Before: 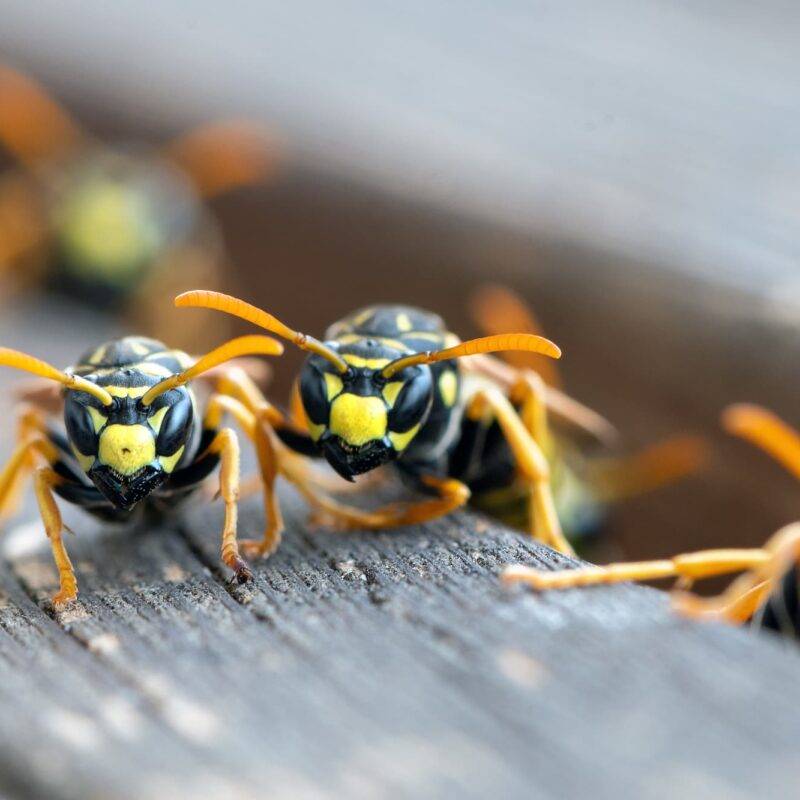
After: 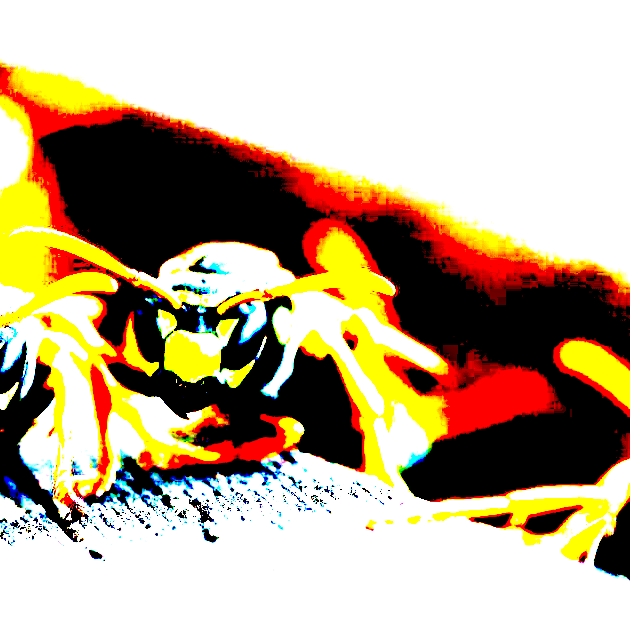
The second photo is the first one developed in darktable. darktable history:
exposure: black level correction 0.1, exposure 3.033 EV, compensate exposure bias true, compensate highlight preservation false
crop and rotate: left 20.811%, top 7.994%, right 0.38%, bottom 13.537%
haze removal: compatibility mode true, adaptive false
